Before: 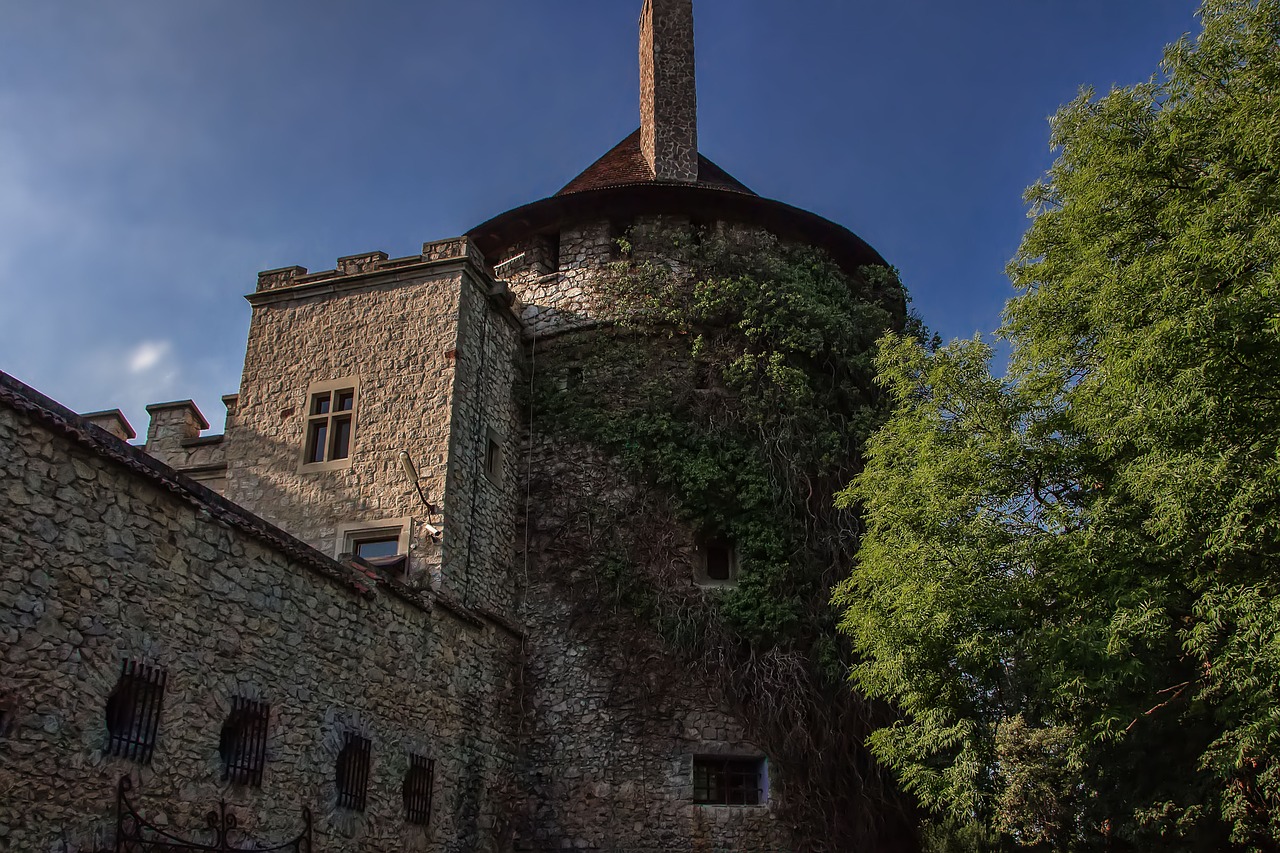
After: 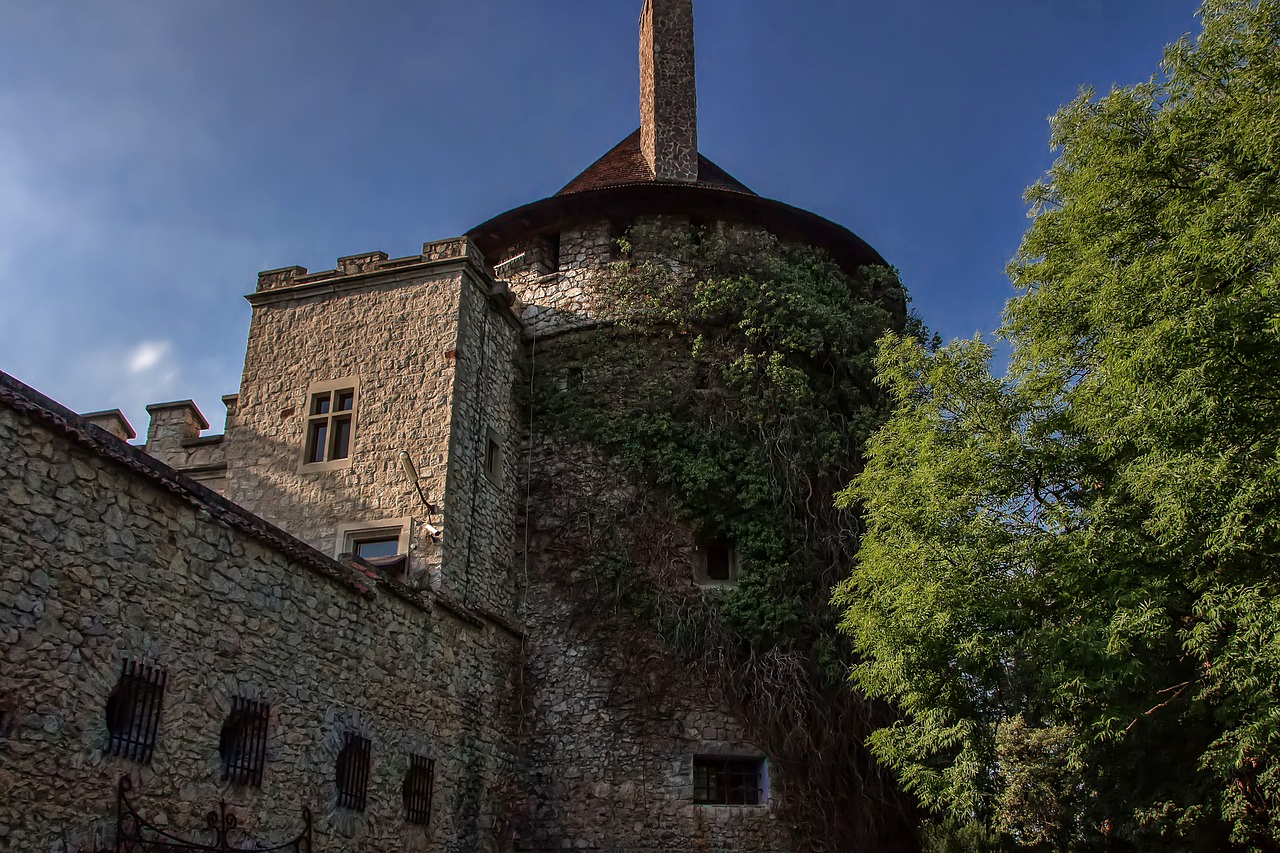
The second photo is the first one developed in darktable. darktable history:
tone equalizer: mask exposure compensation -0.495 EV
exposure: black level correction 0.001, exposure 0.191 EV, compensate highlight preservation false
